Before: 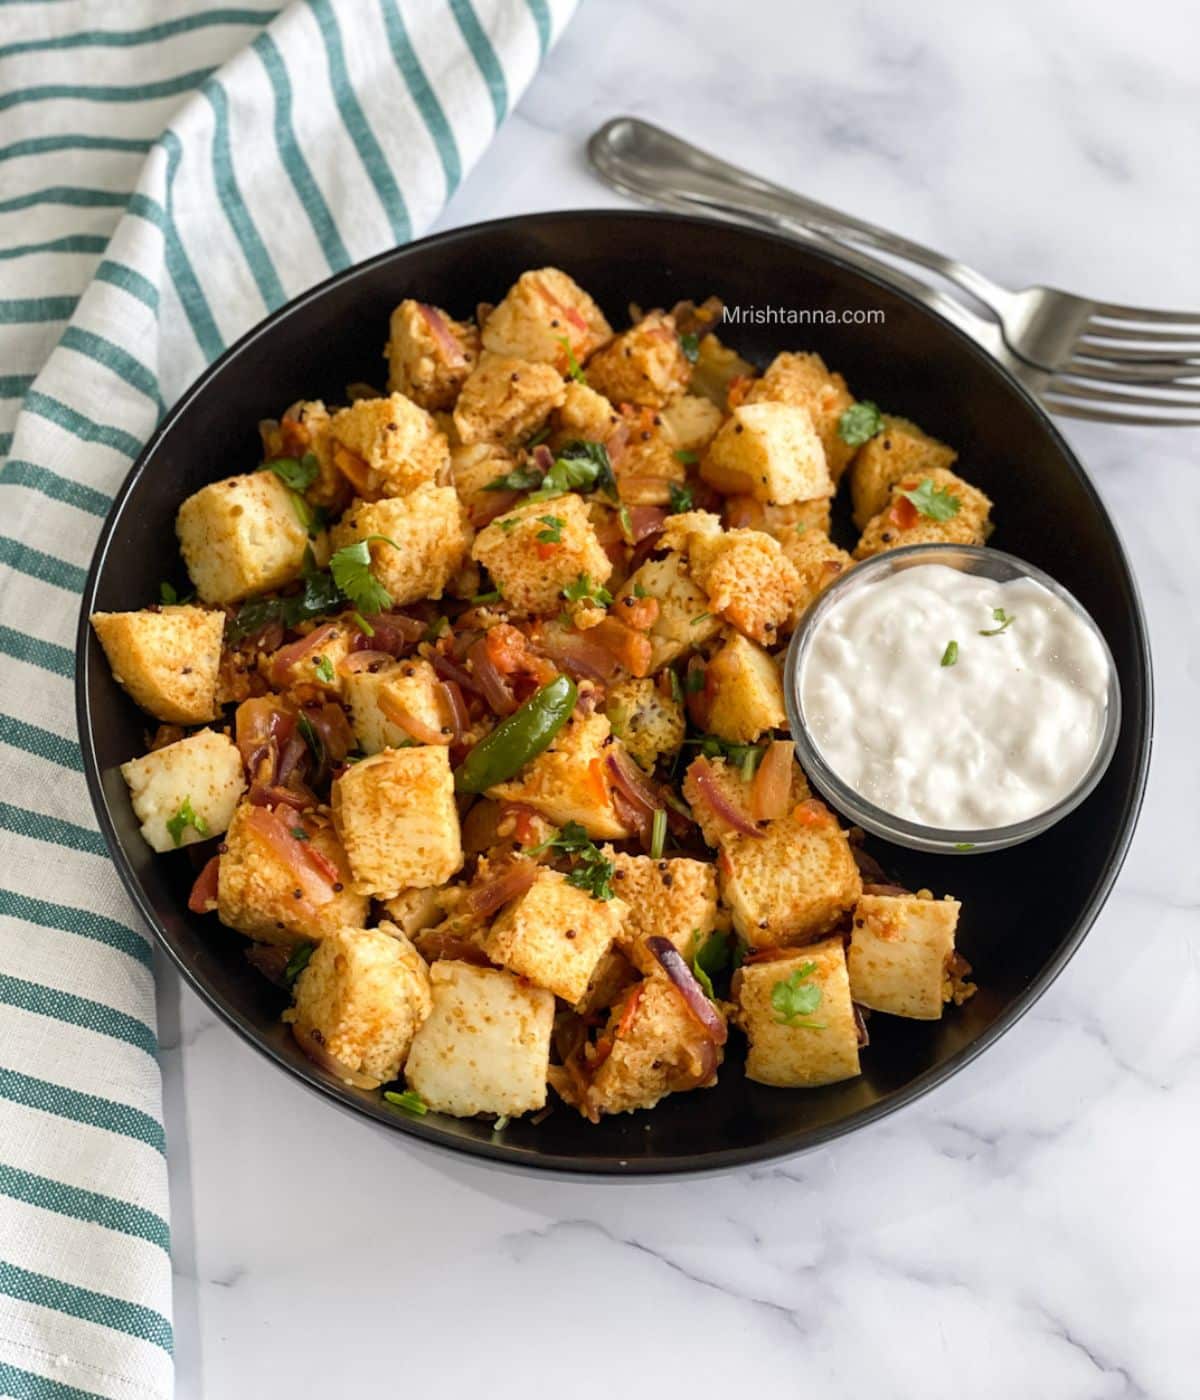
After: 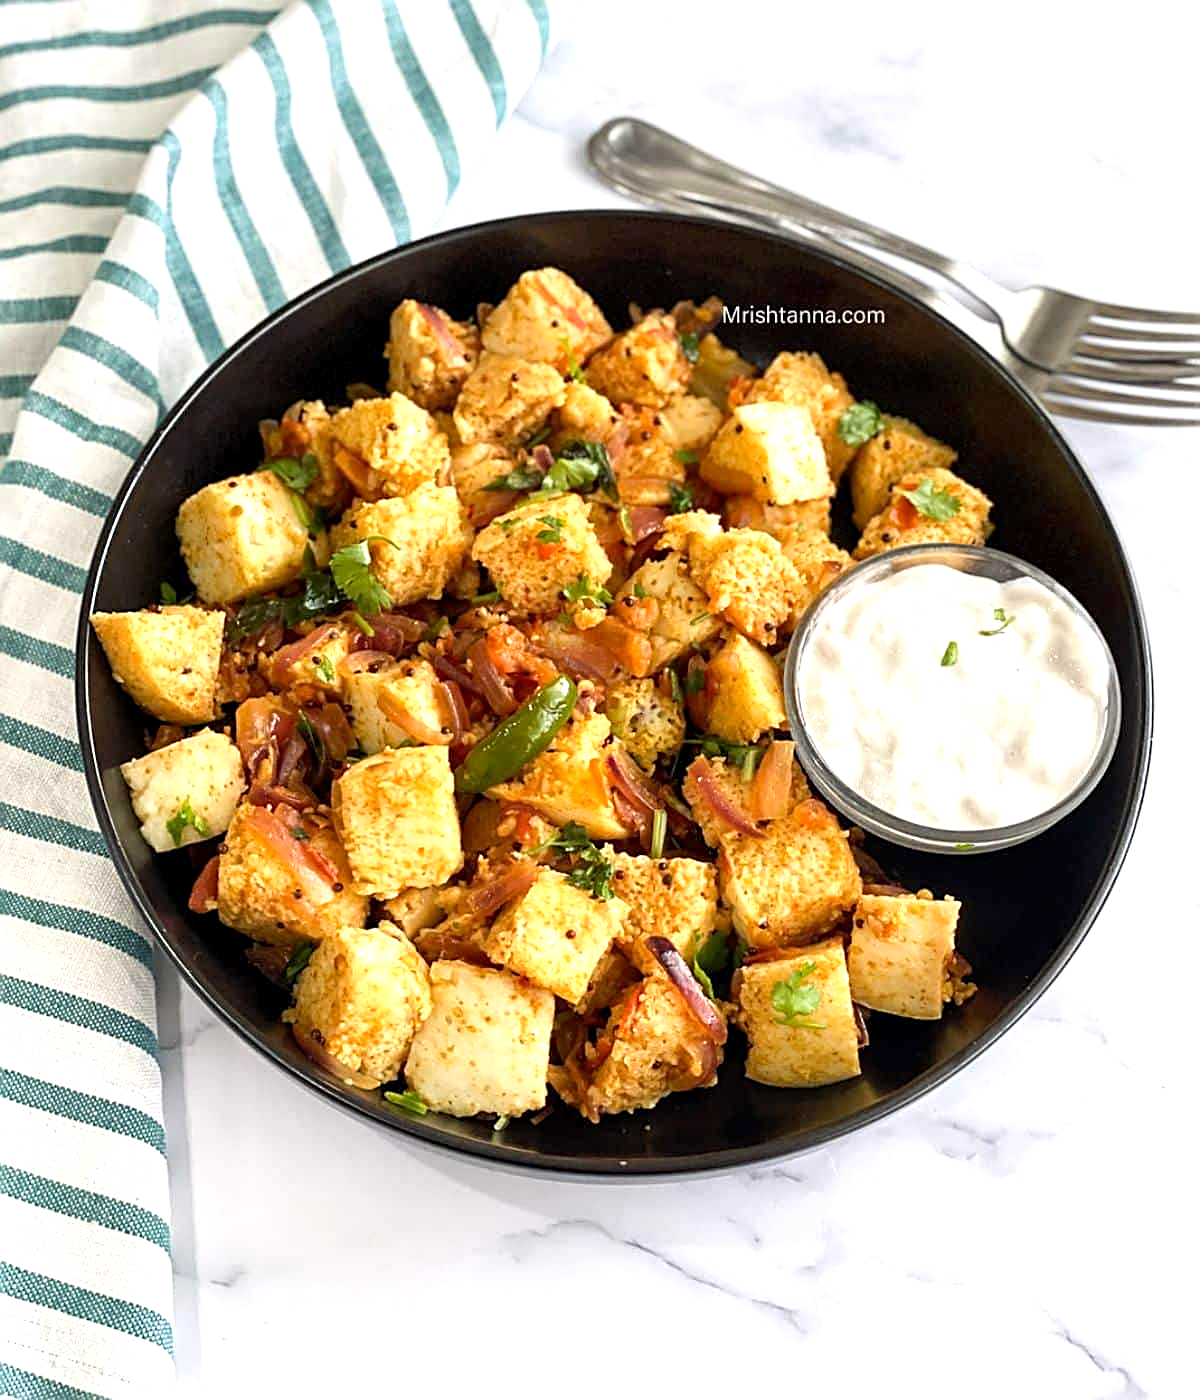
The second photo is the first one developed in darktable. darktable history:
sharpen: amount 0.743
exposure: black level correction 0.001, exposure 0.673 EV, compensate highlight preservation false
